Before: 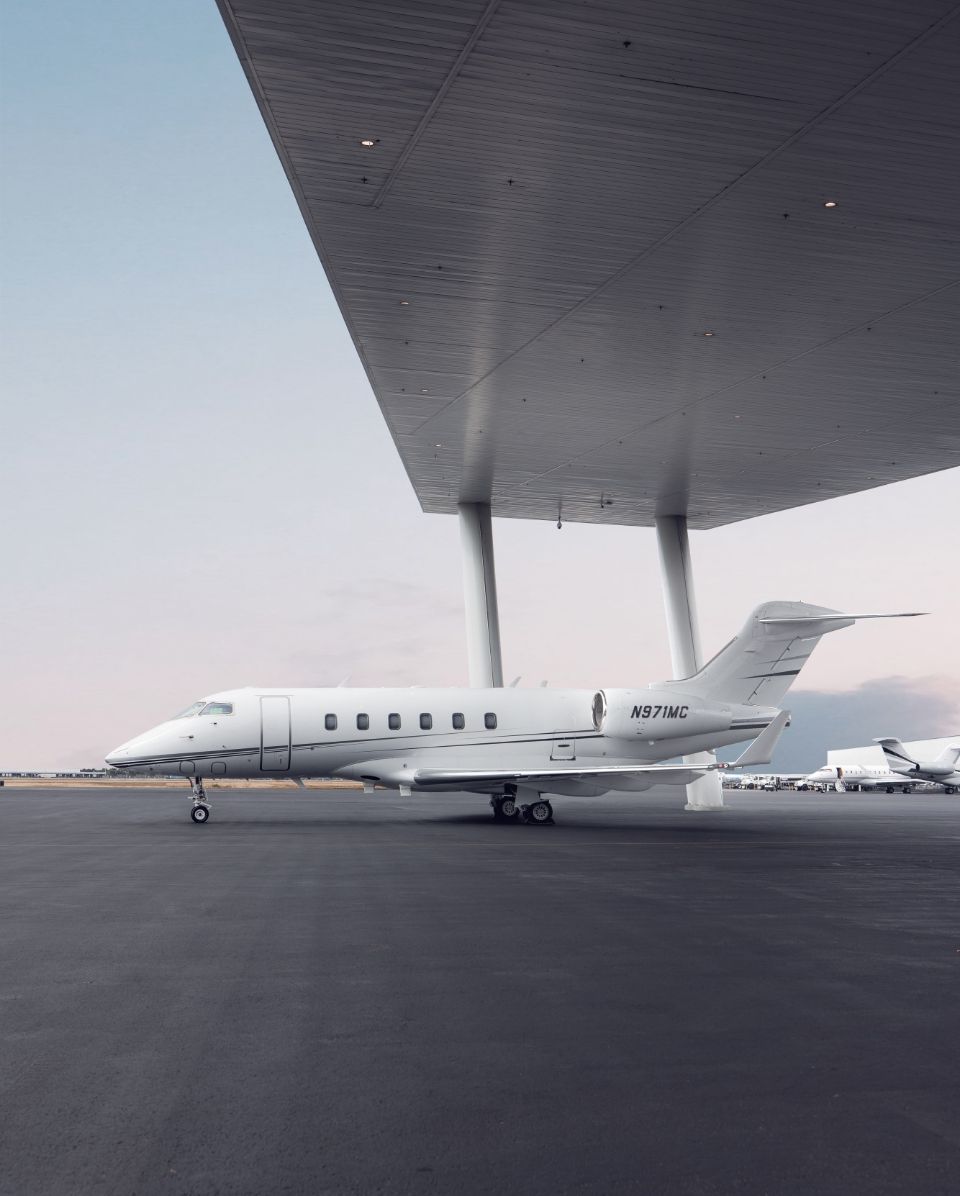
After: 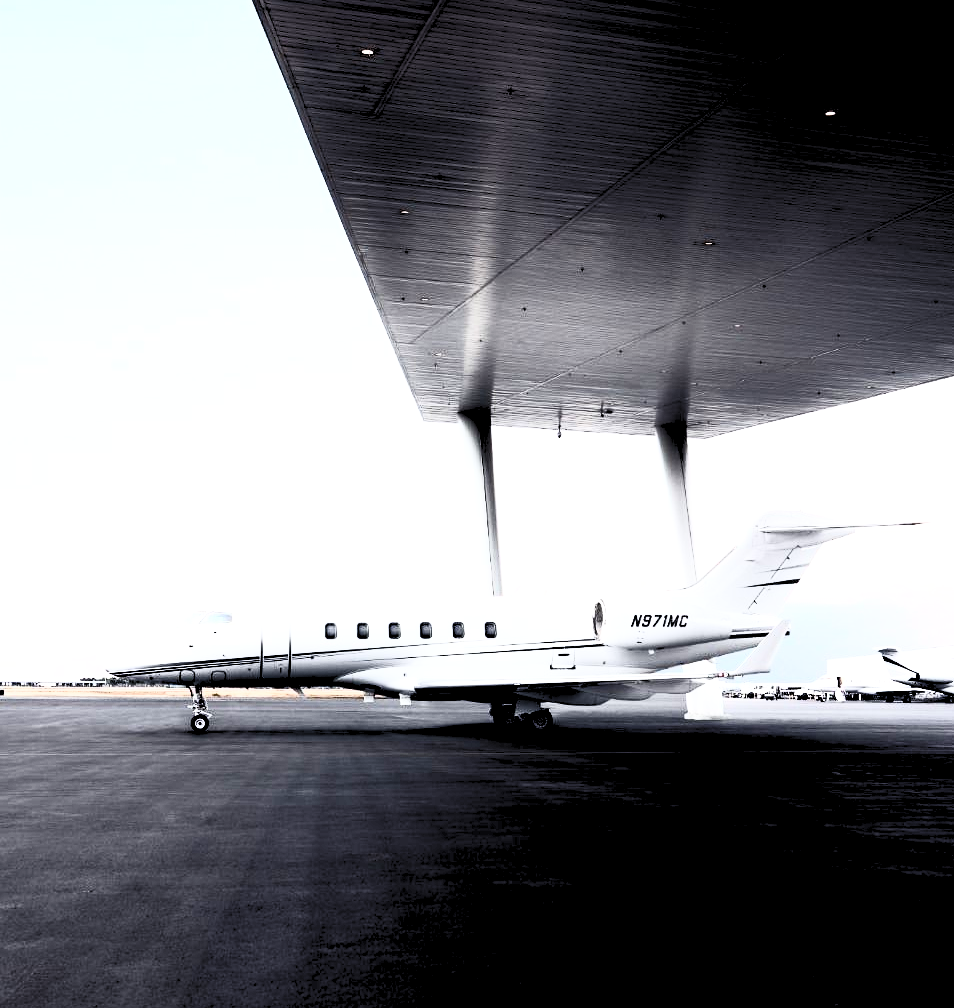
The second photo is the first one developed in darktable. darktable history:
contrast brightness saturation: contrast 0.93, brightness 0.2
filmic rgb: black relative exposure -5 EV, hardness 2.88, contrast 1.2, highlights saturation mix -30%
crop: top 7.625%, bottom 8.027%
levels: levels [0.072, 0.414, 0.976]
